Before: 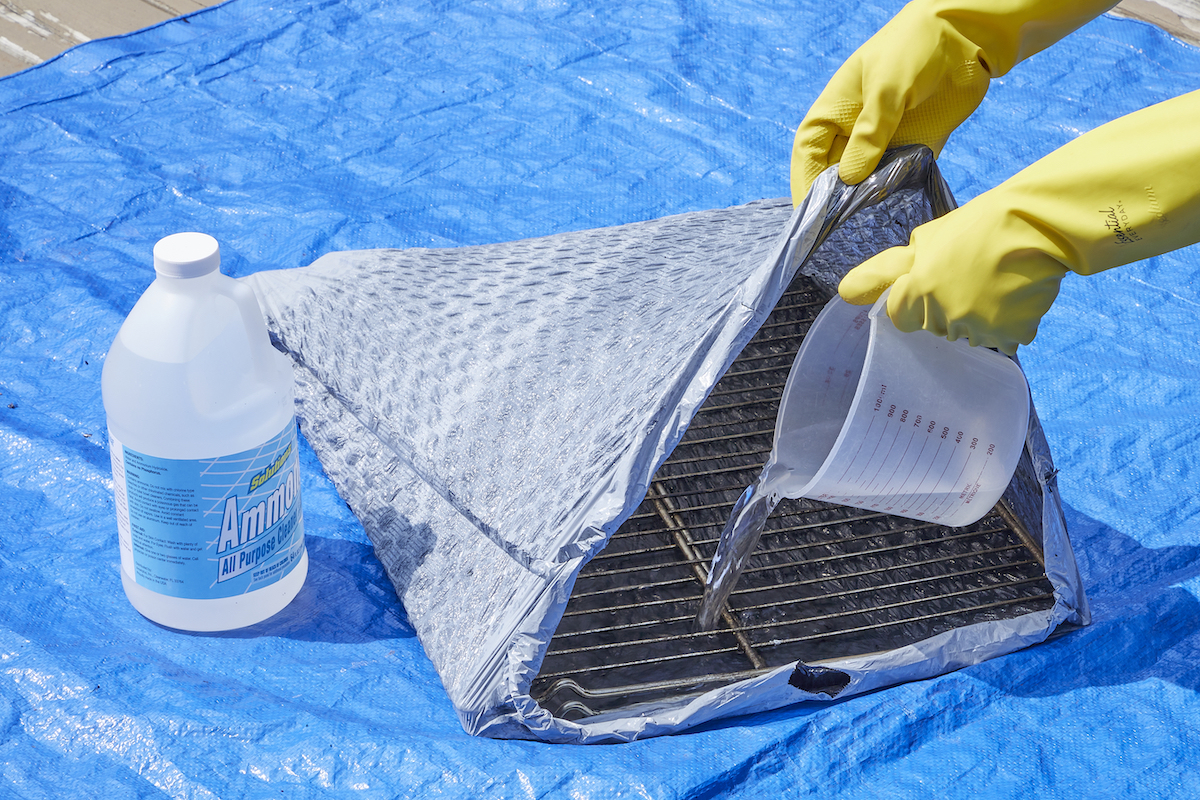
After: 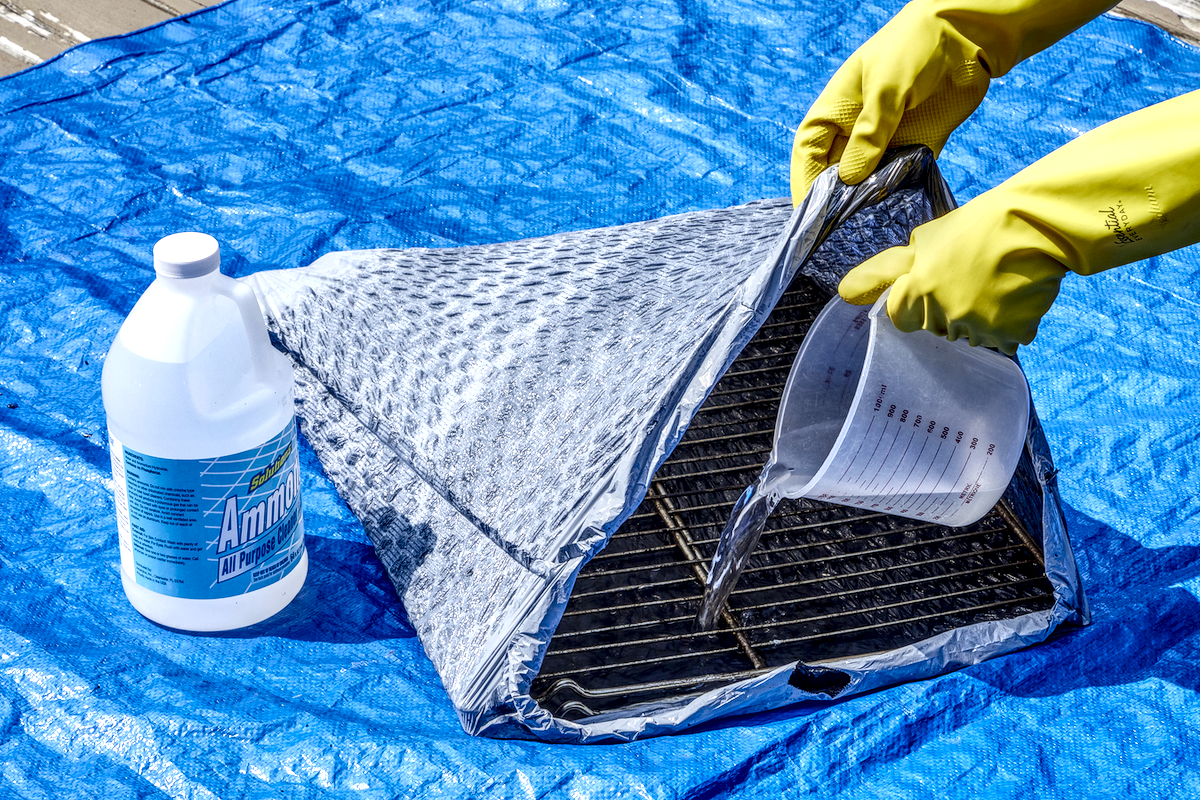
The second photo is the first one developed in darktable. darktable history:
contrast brightness saturation: contrast 0.19, brightness -0.11, saturation 0.21
shadows and highlights: shadows 5, soften with gaussian
local contrast: highlights 0%, shadows 0%, detail 182%
